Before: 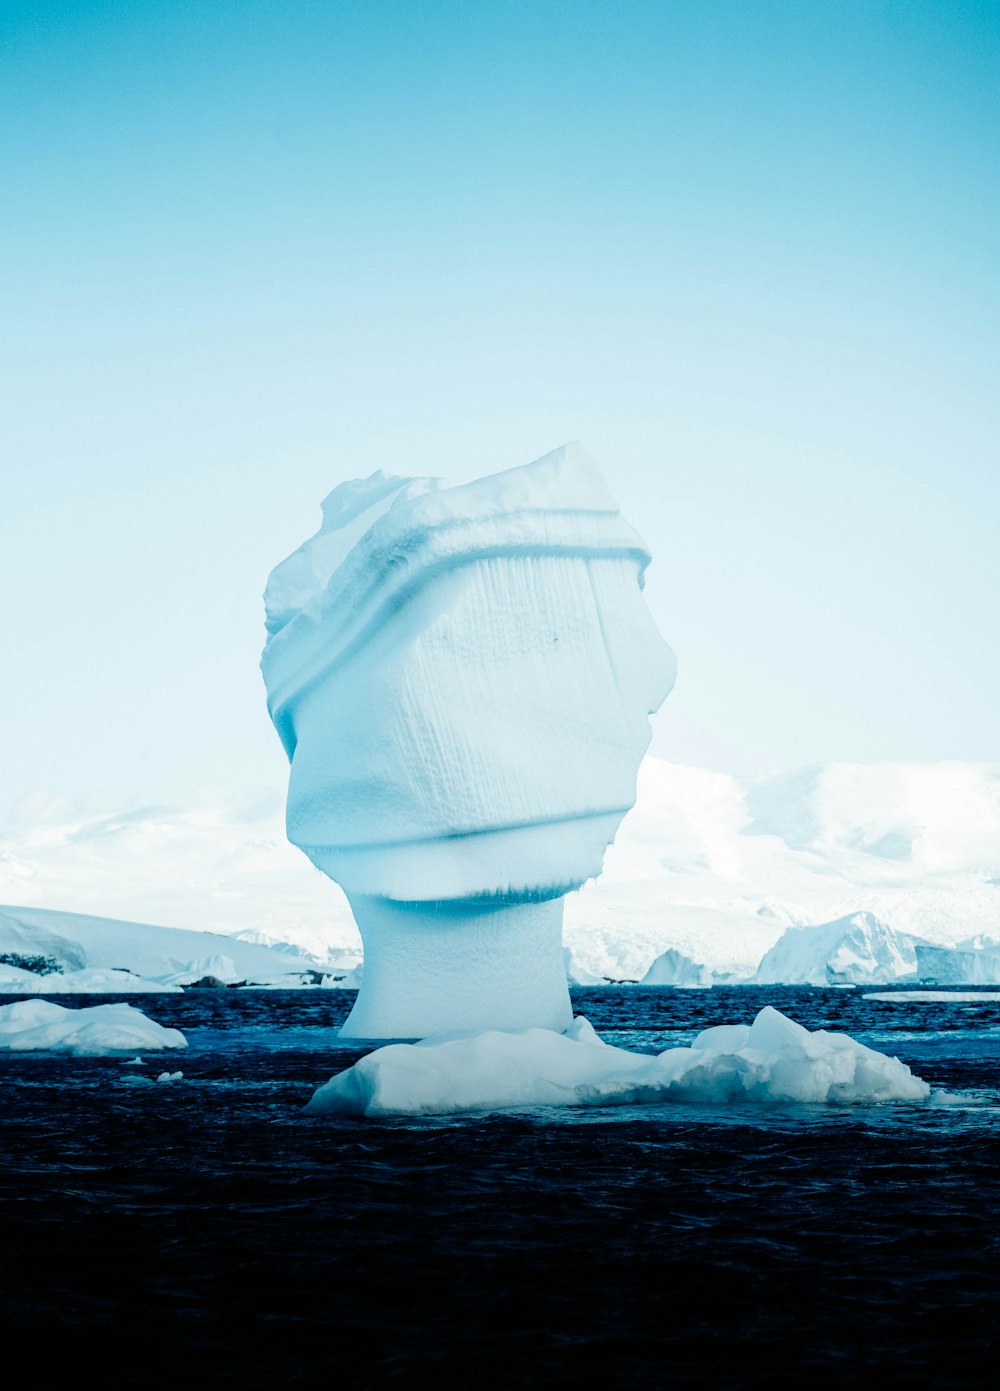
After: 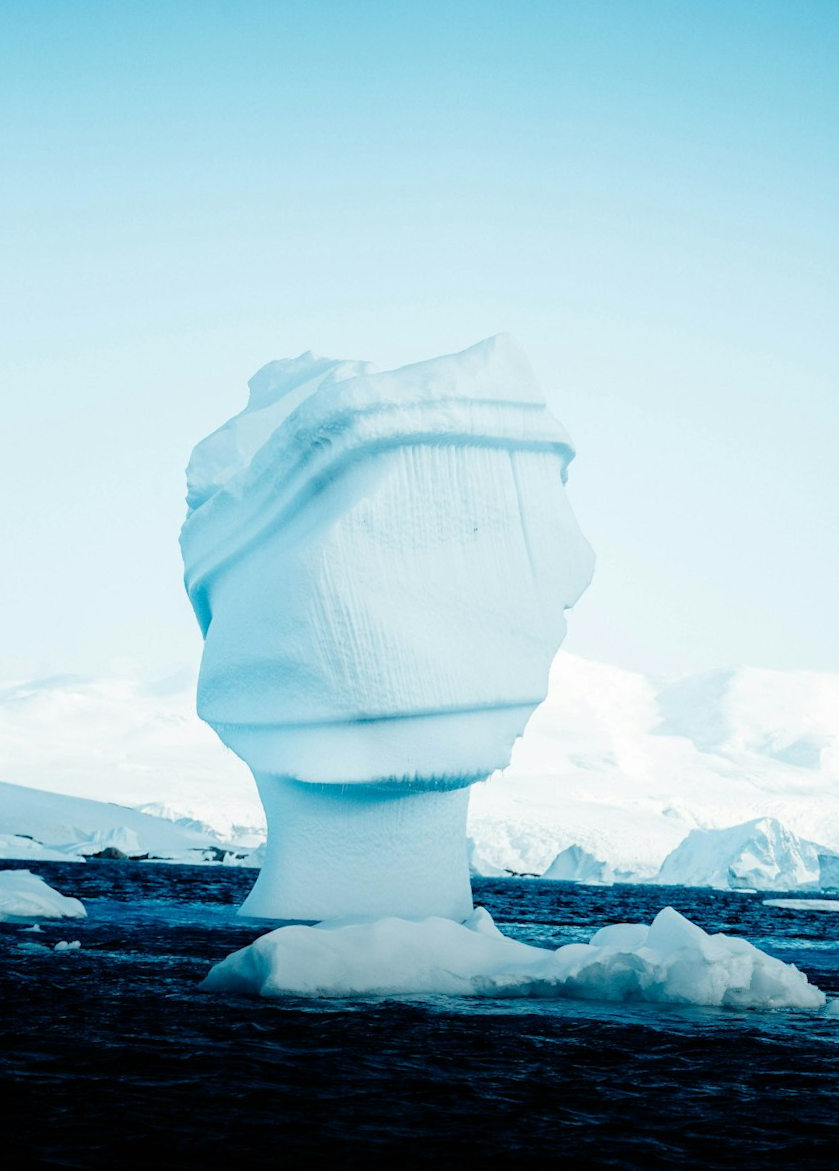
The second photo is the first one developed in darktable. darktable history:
exposure: compensate highlight preservation false
crop and rotate: angle -3.02°, left 5.388%, top 5.16%, right 4.659%, bottom 4.544%
